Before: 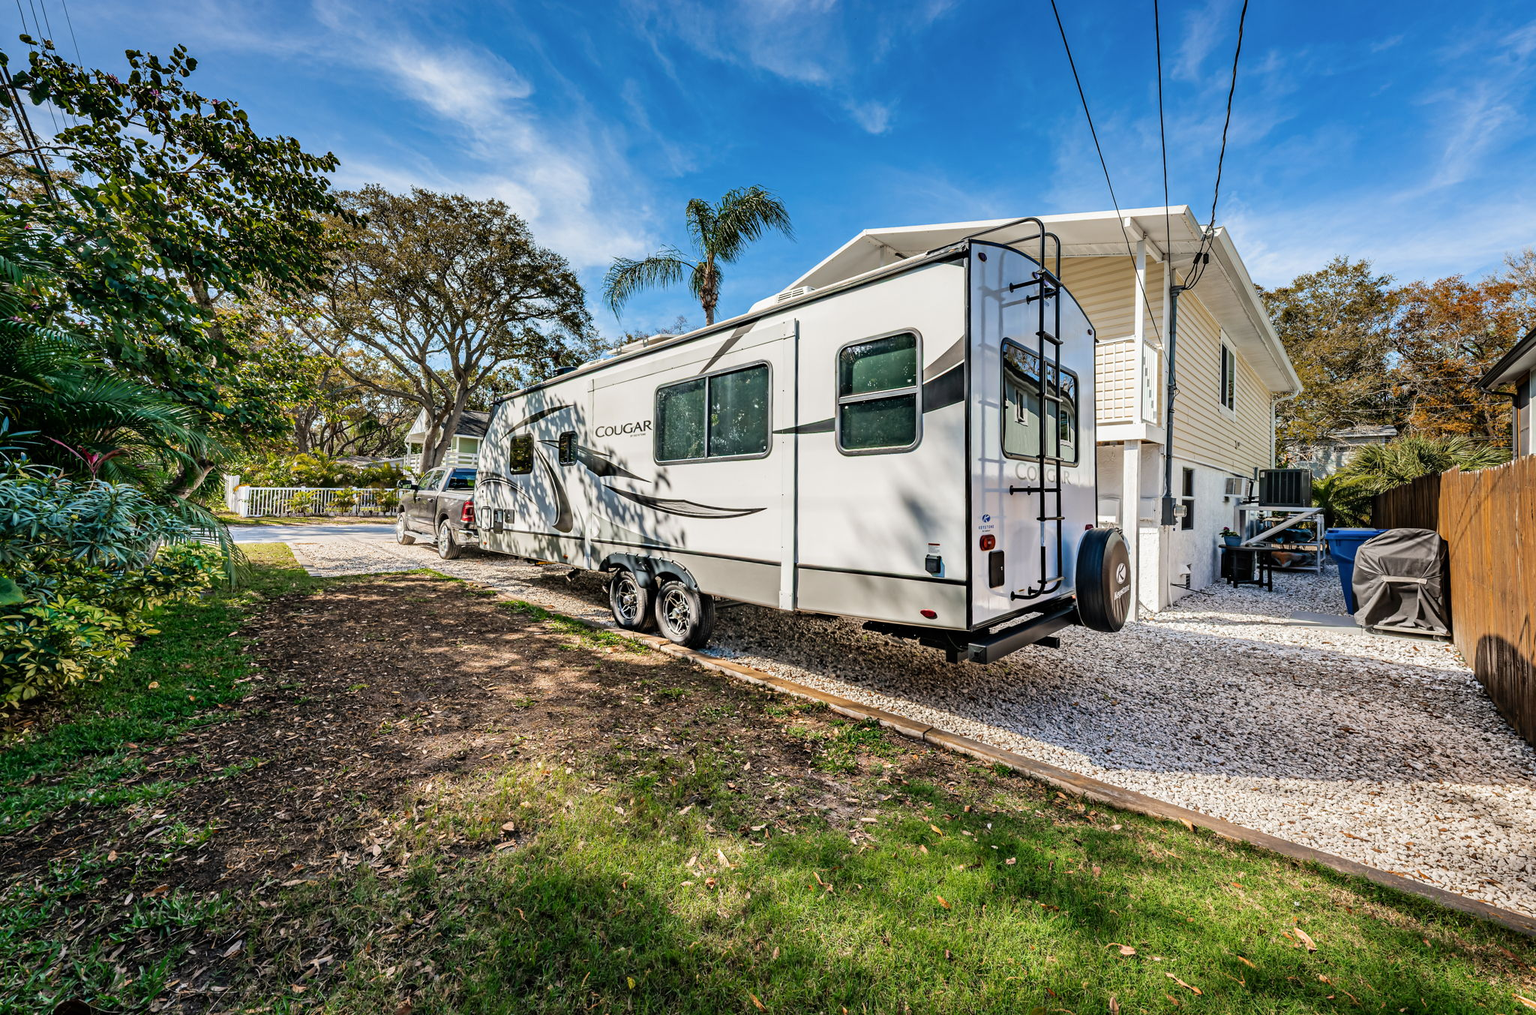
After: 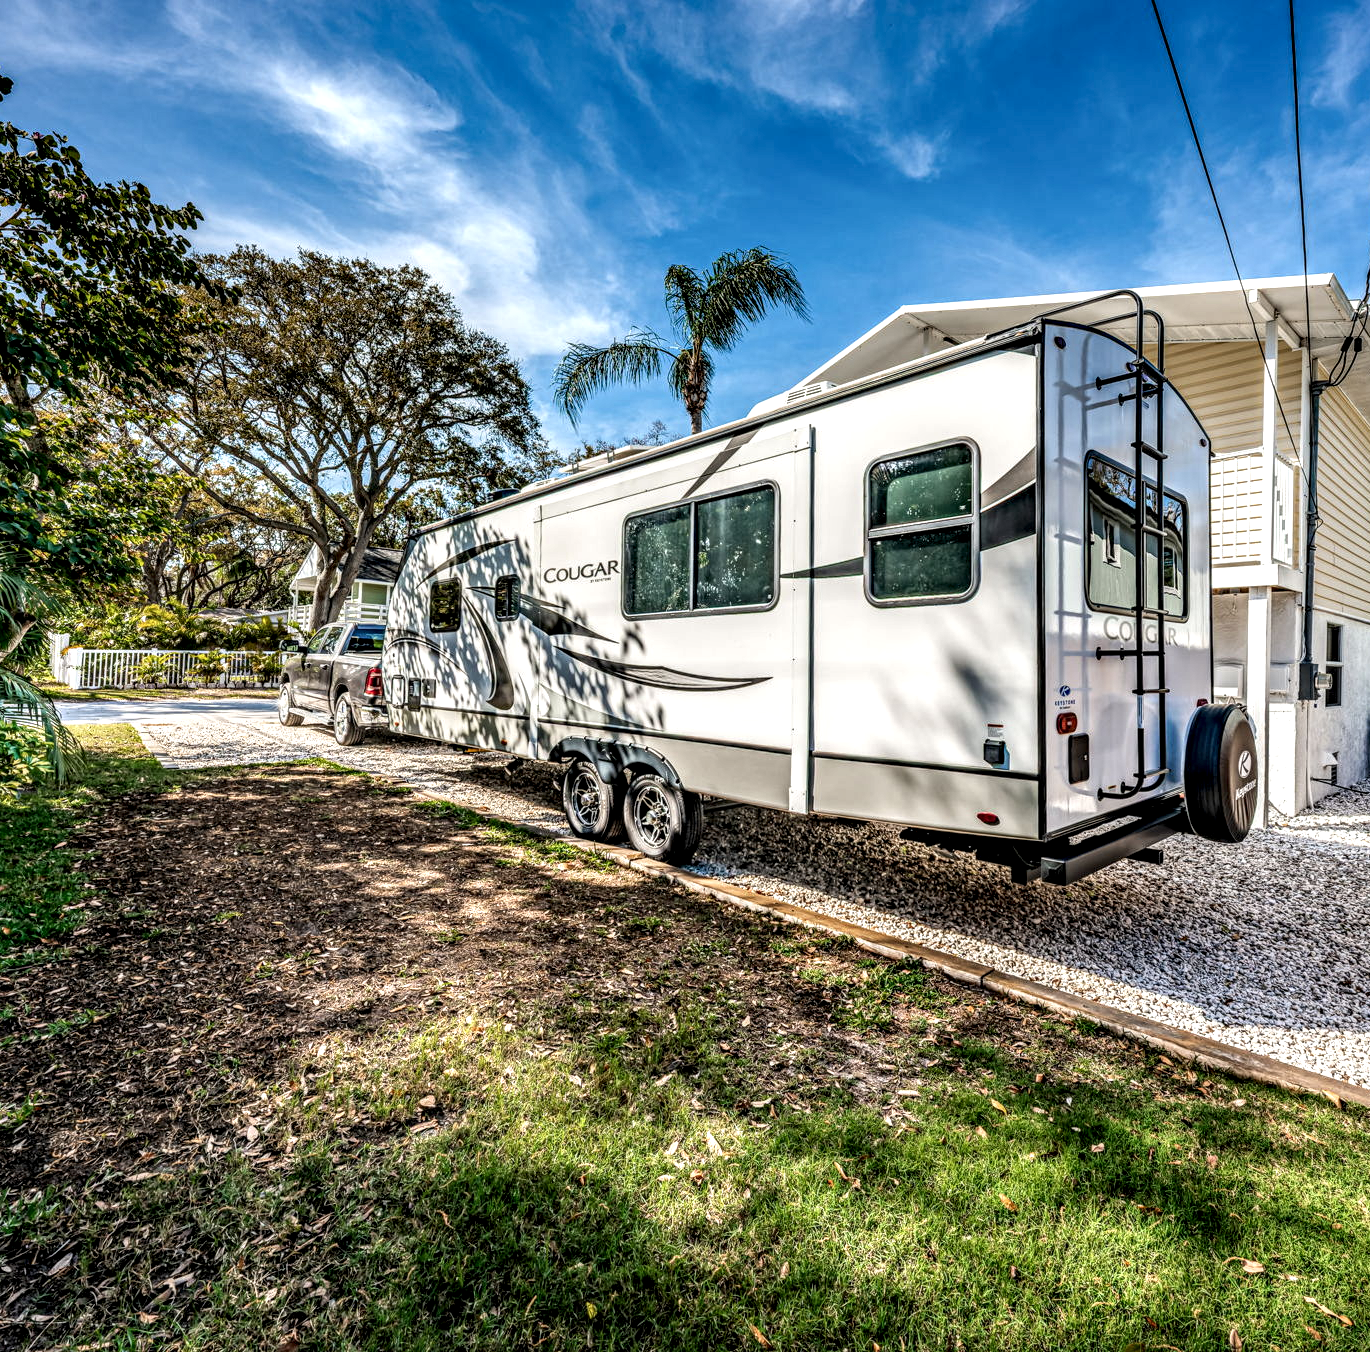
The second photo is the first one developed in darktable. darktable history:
local contrast: highlights 19%, detail 185%
crop and rotate: left 12.242%, right 20.857%
